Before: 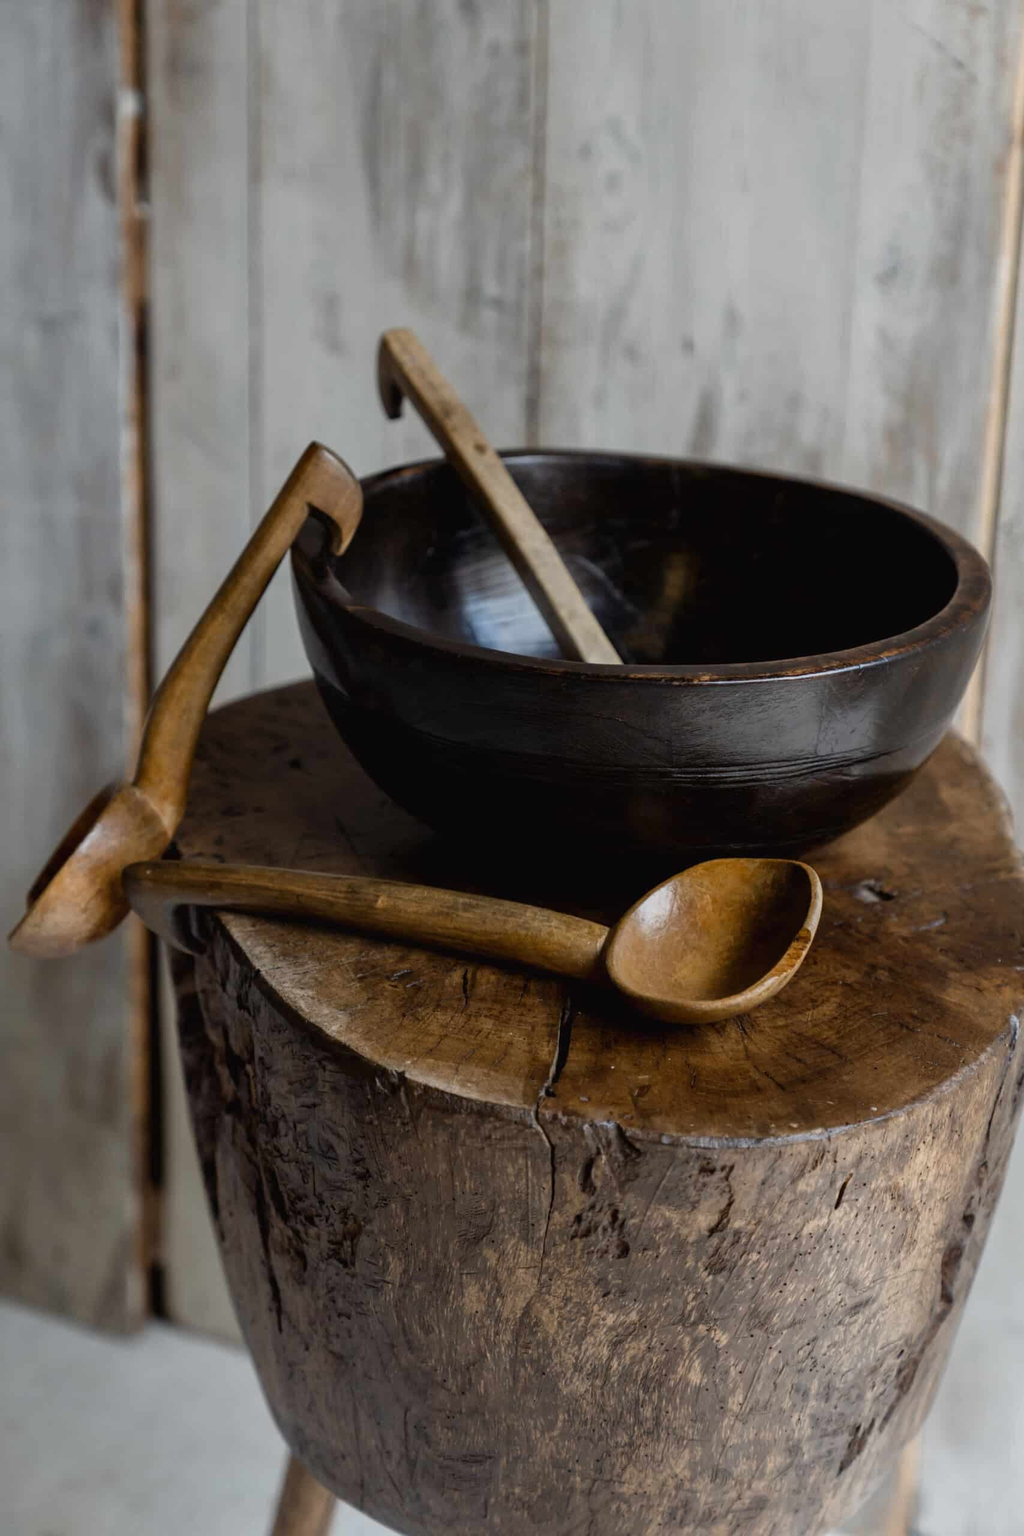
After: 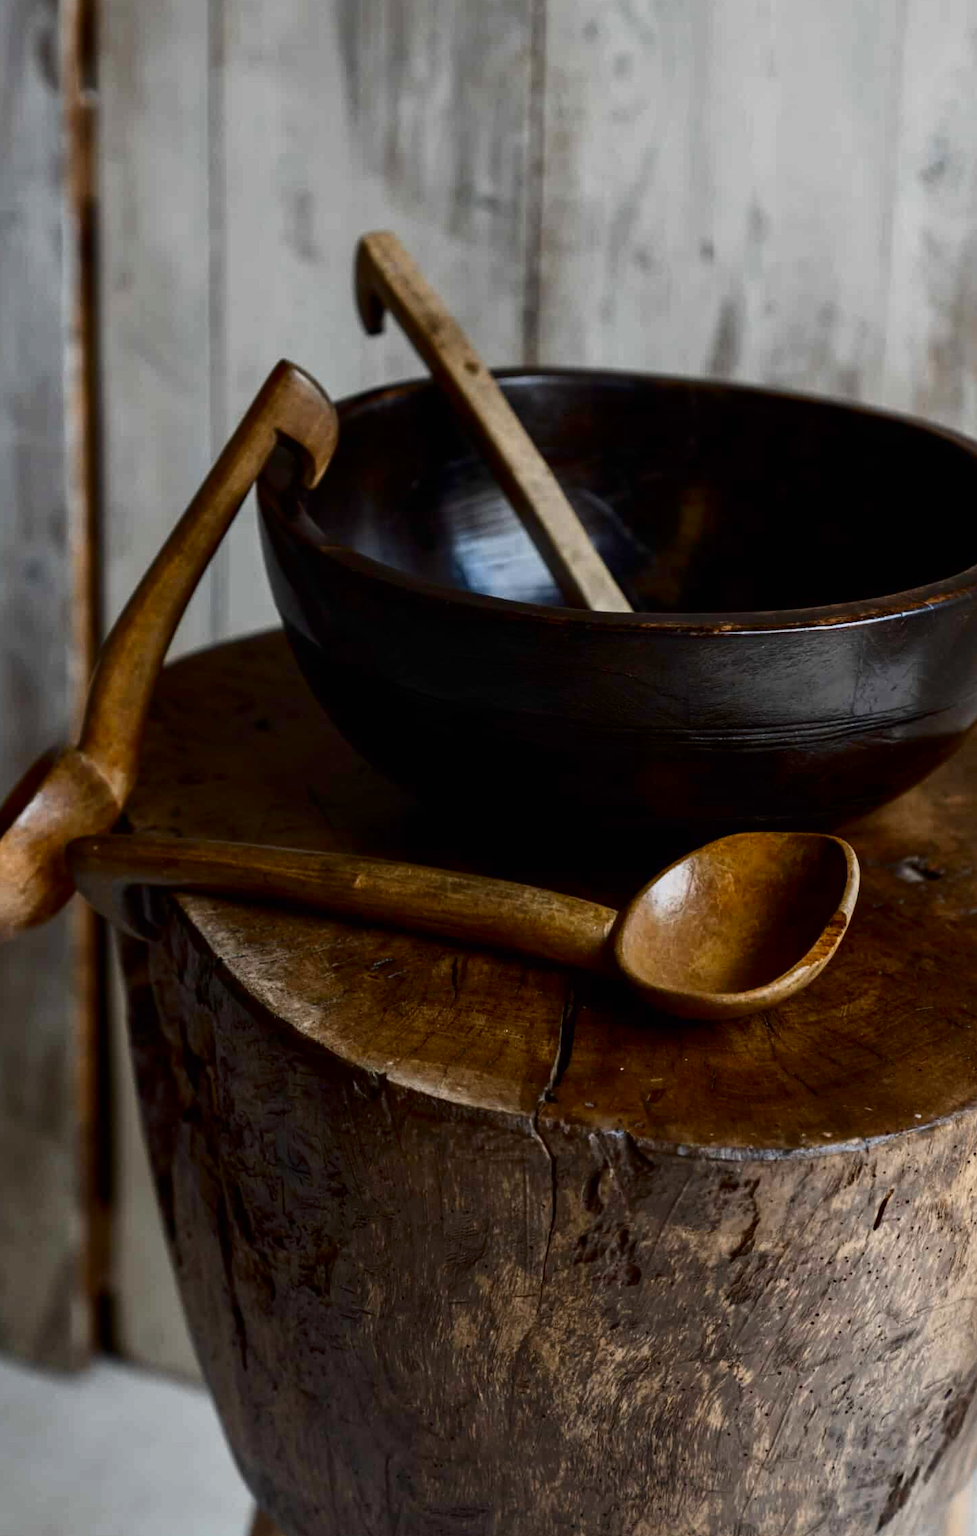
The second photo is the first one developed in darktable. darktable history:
contrast brightness saturation: contrast 0.214, brightness -0.107, saturation 0.214
crop: left 6.276%, top 8.105%, right 9.54%, bottom 3.616%
